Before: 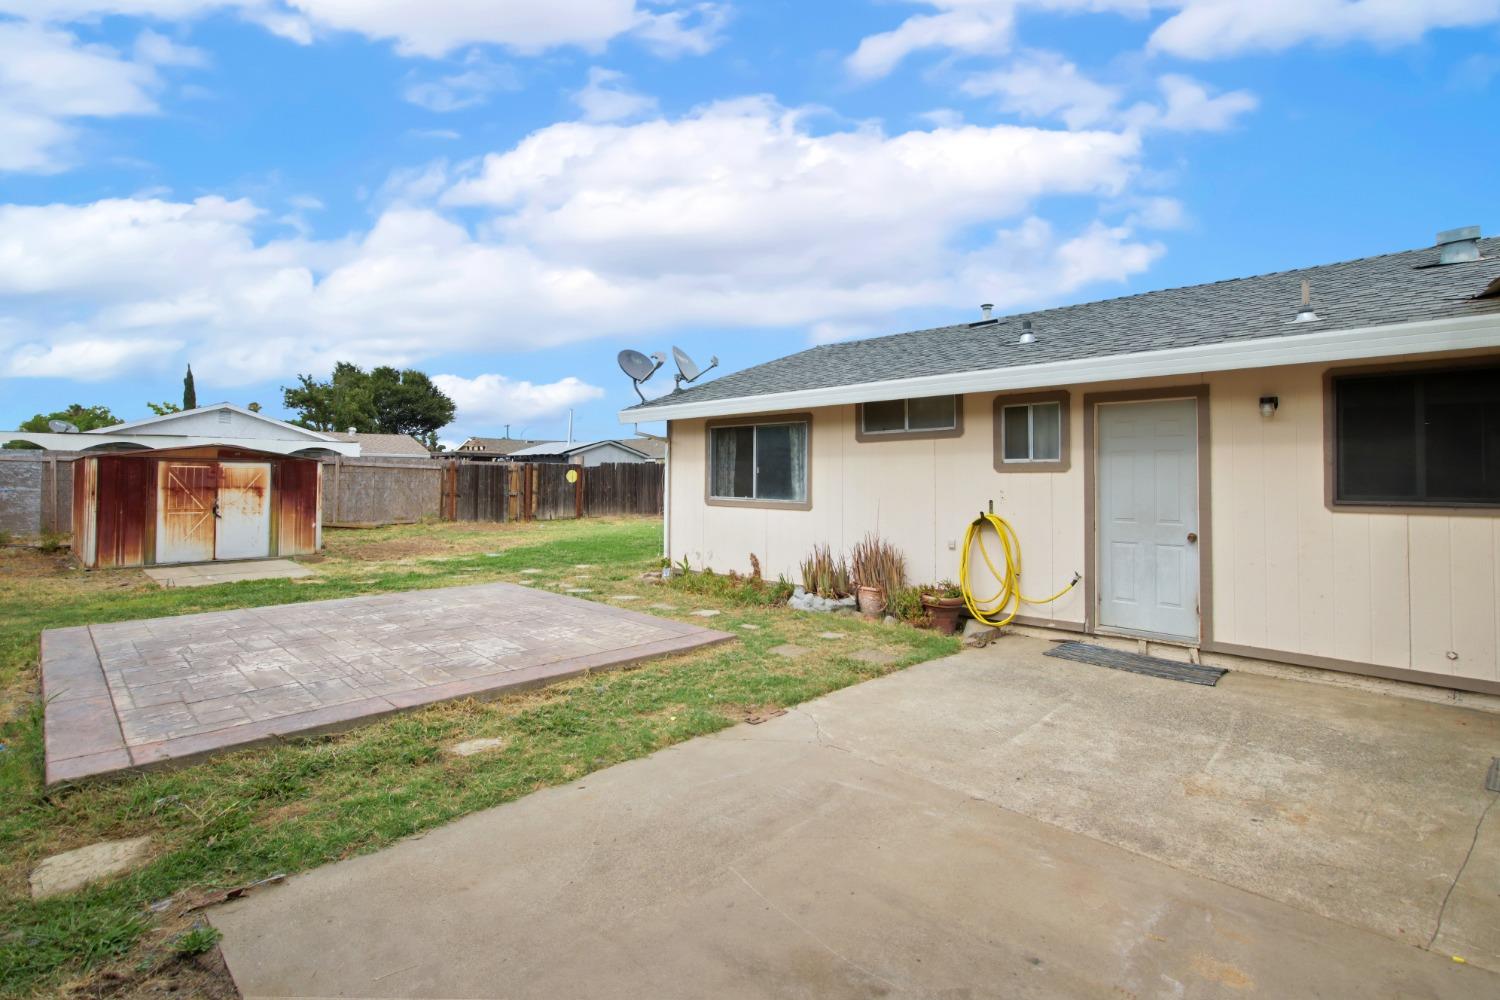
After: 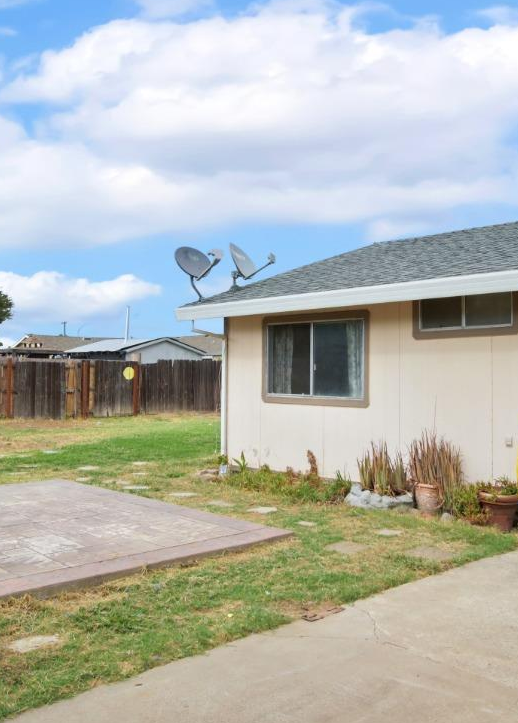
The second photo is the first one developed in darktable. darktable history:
crop and rotate: left 29.568%, top 10.35%, right 35.894%, bottom 17.309%
